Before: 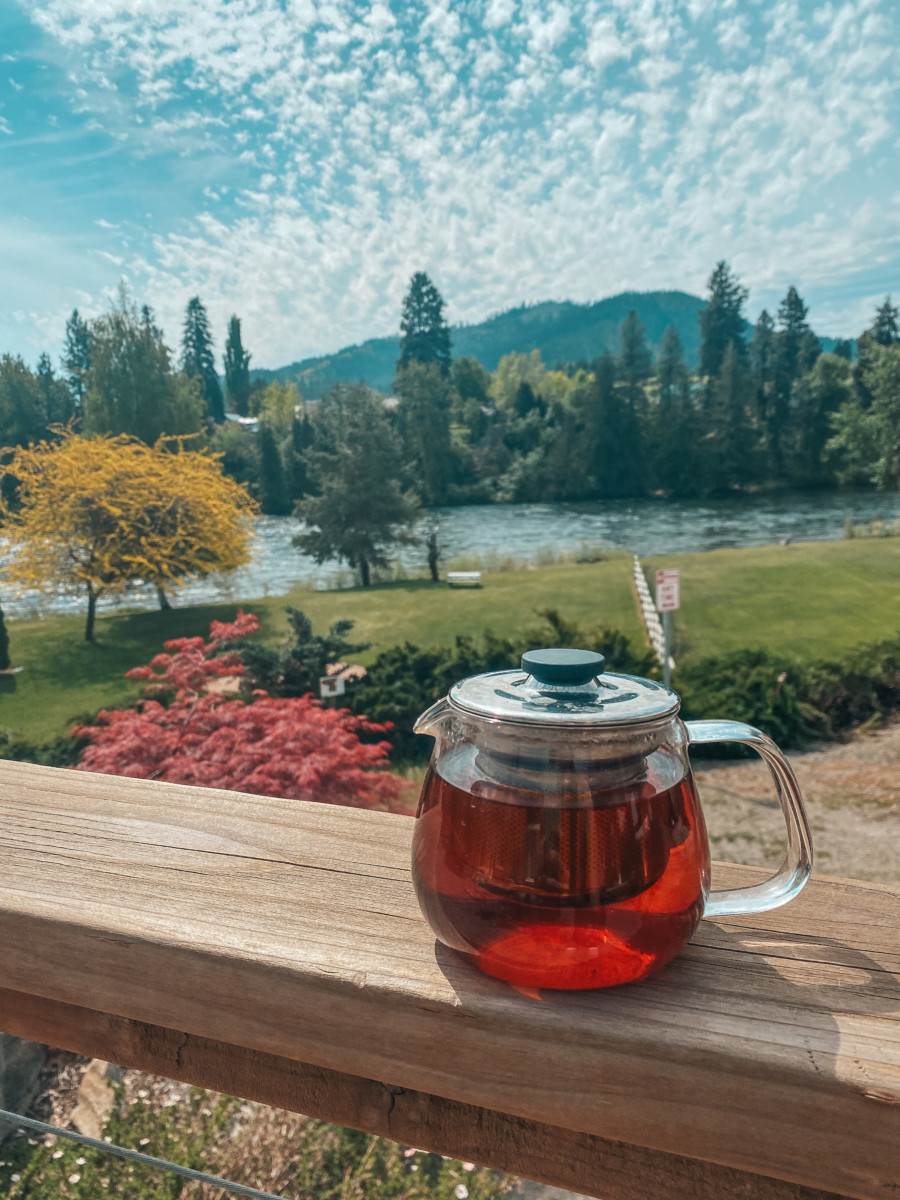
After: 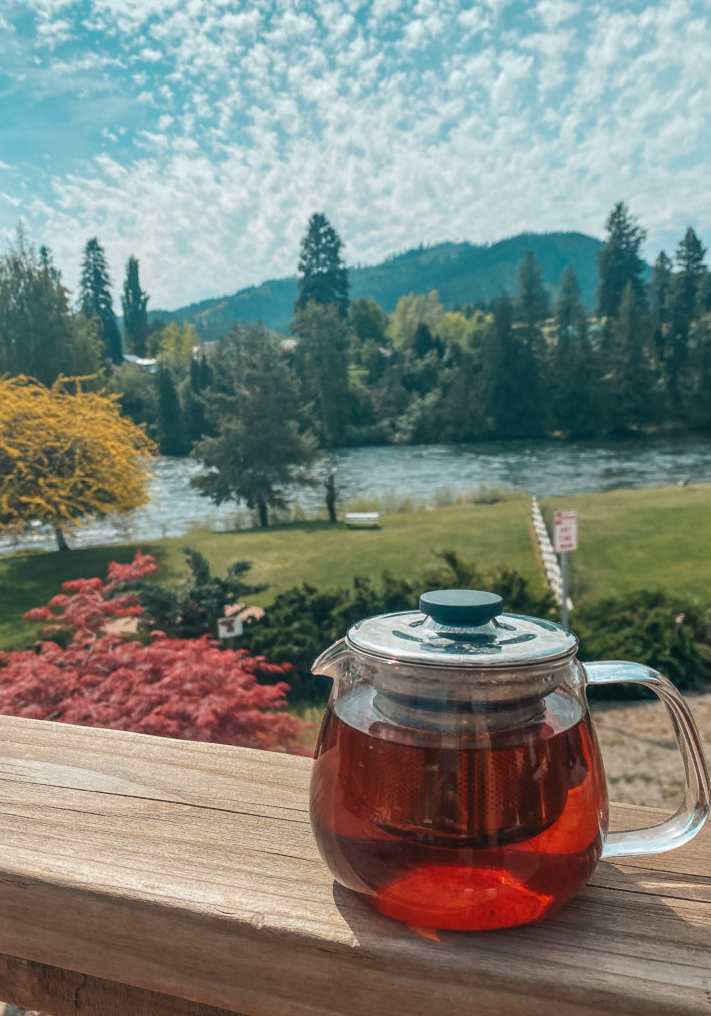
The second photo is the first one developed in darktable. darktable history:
crop: left 11.337%, top 4.942%, right 9.584%, bottom 10.354%
